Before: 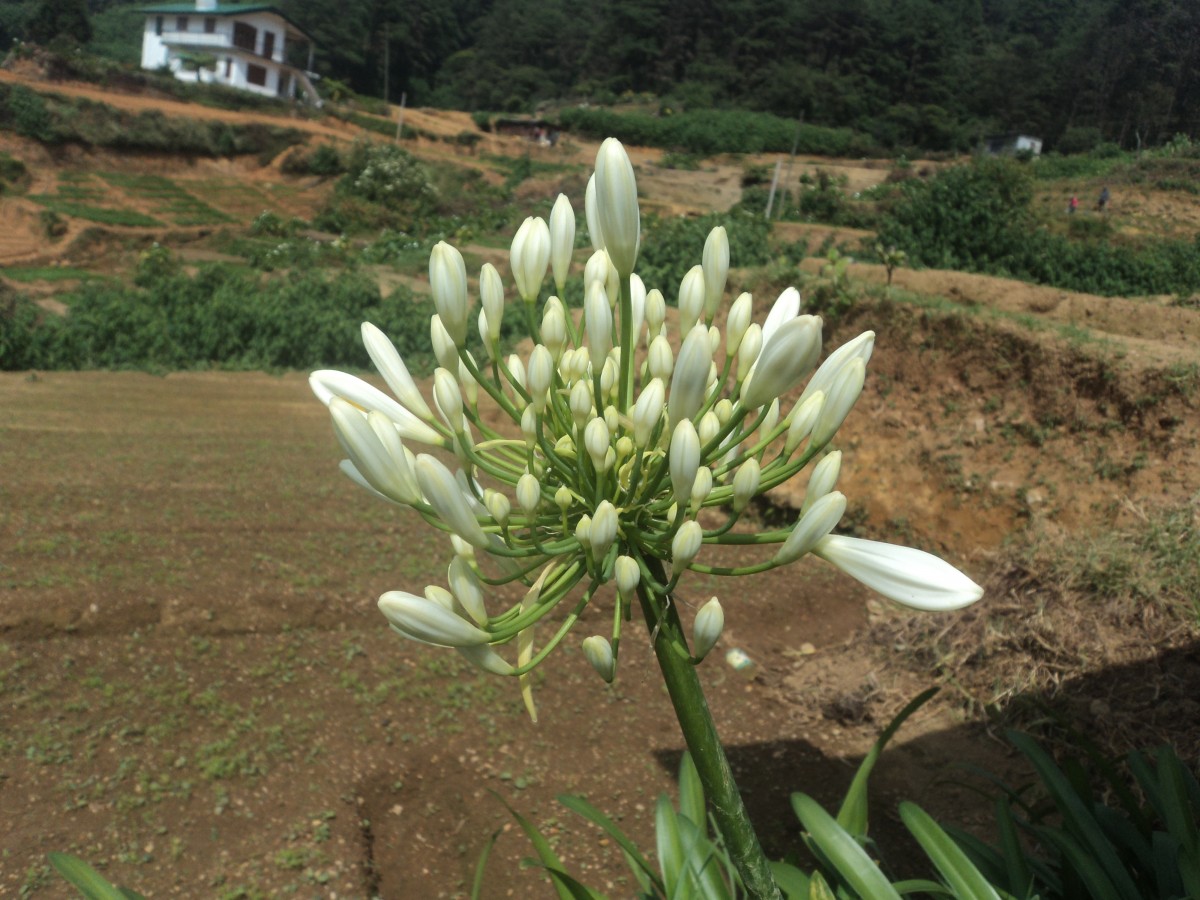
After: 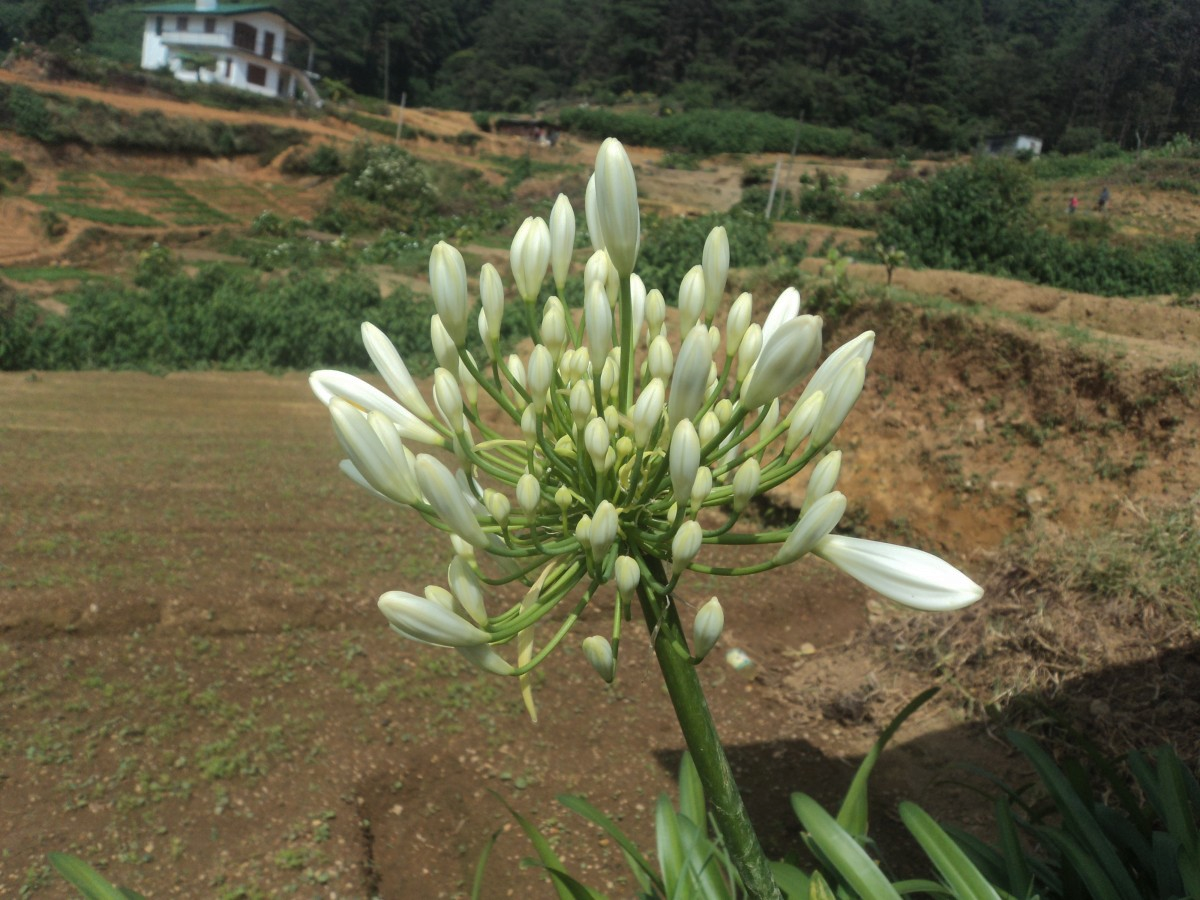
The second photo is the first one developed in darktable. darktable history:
shadows and highlights: shadows 30.03
